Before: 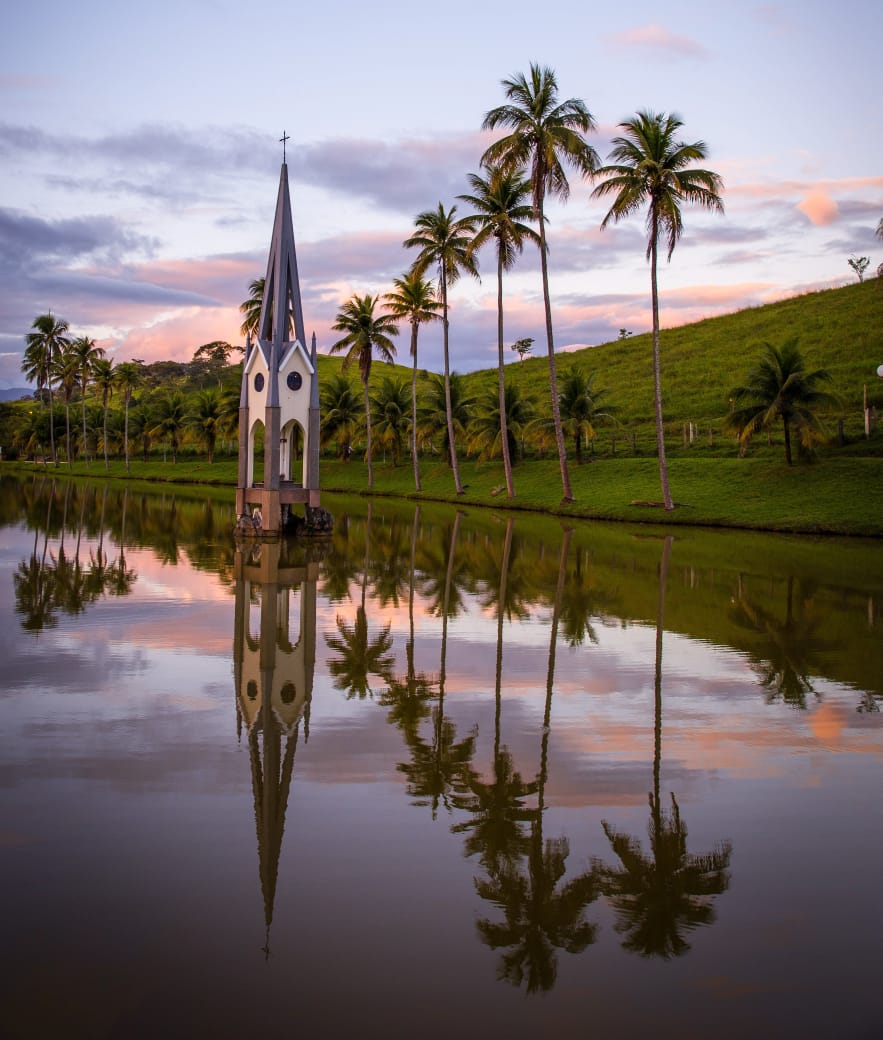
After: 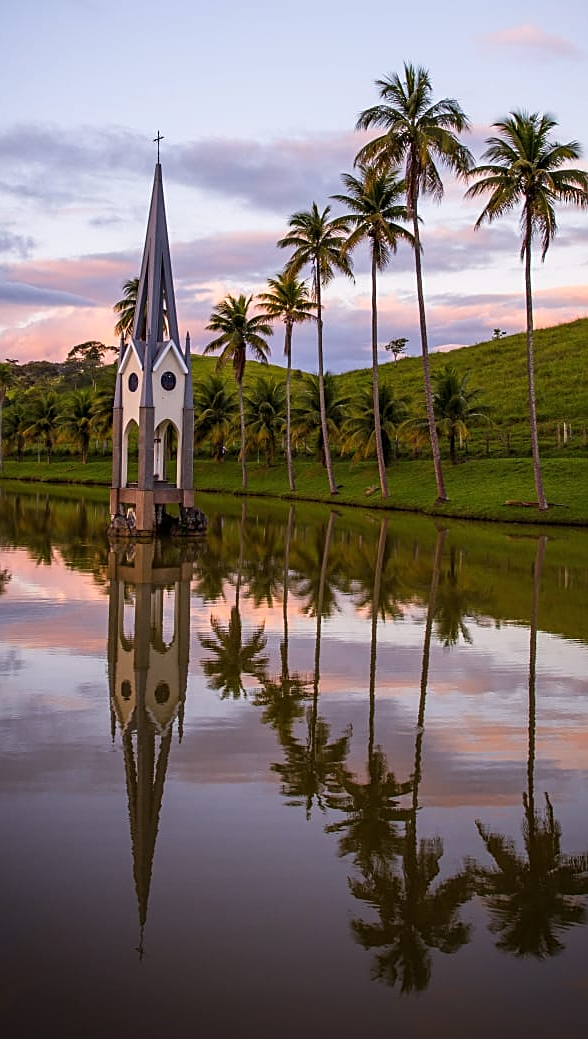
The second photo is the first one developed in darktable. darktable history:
sharpen: on, module defaults
crop and rotate: left 14.292%, right 19.041%
